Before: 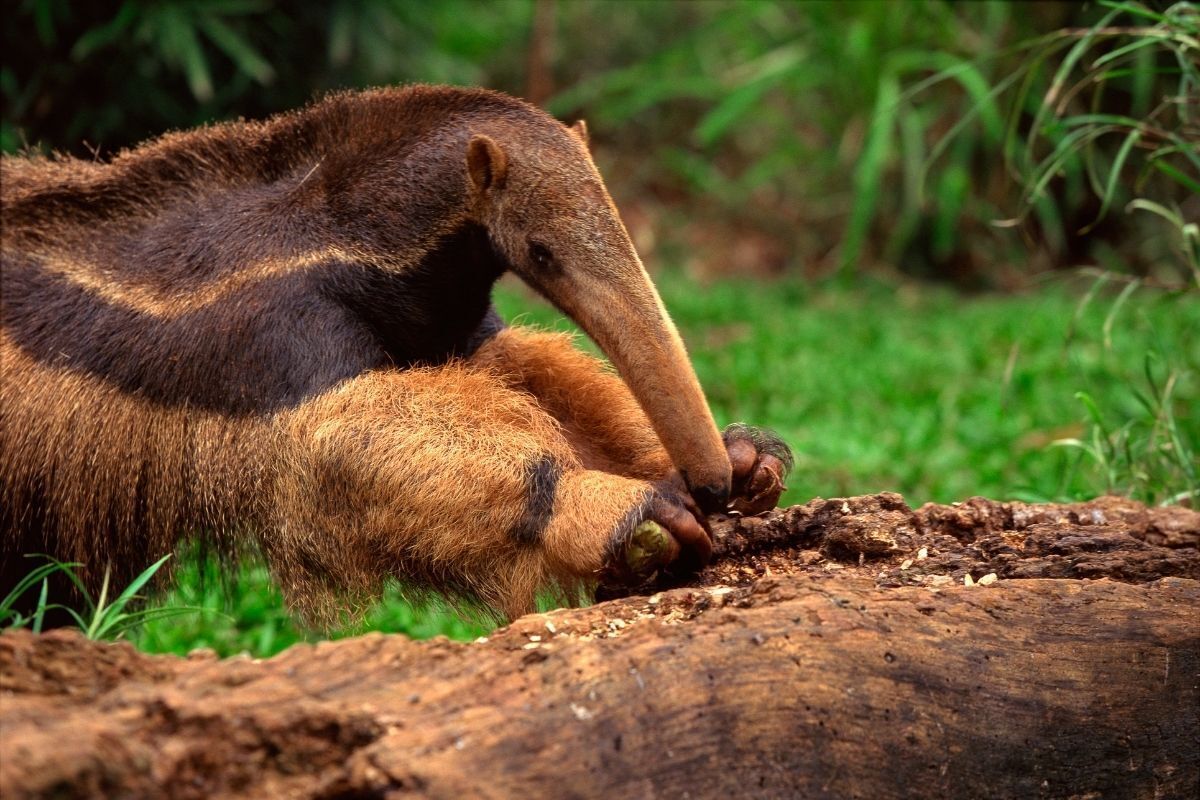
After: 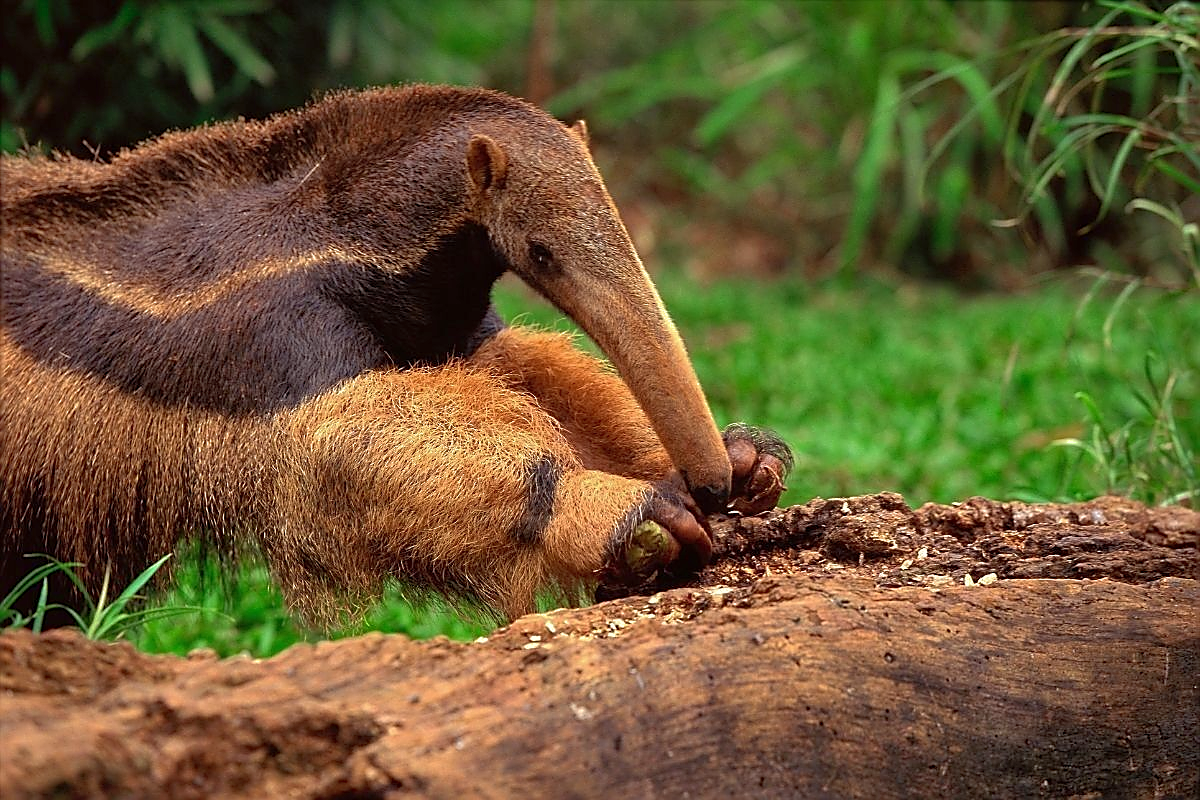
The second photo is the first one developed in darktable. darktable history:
sharpen: radius 1.427, amount 1.246, threshold 0.604
shadows and highlights: on, module defaults
